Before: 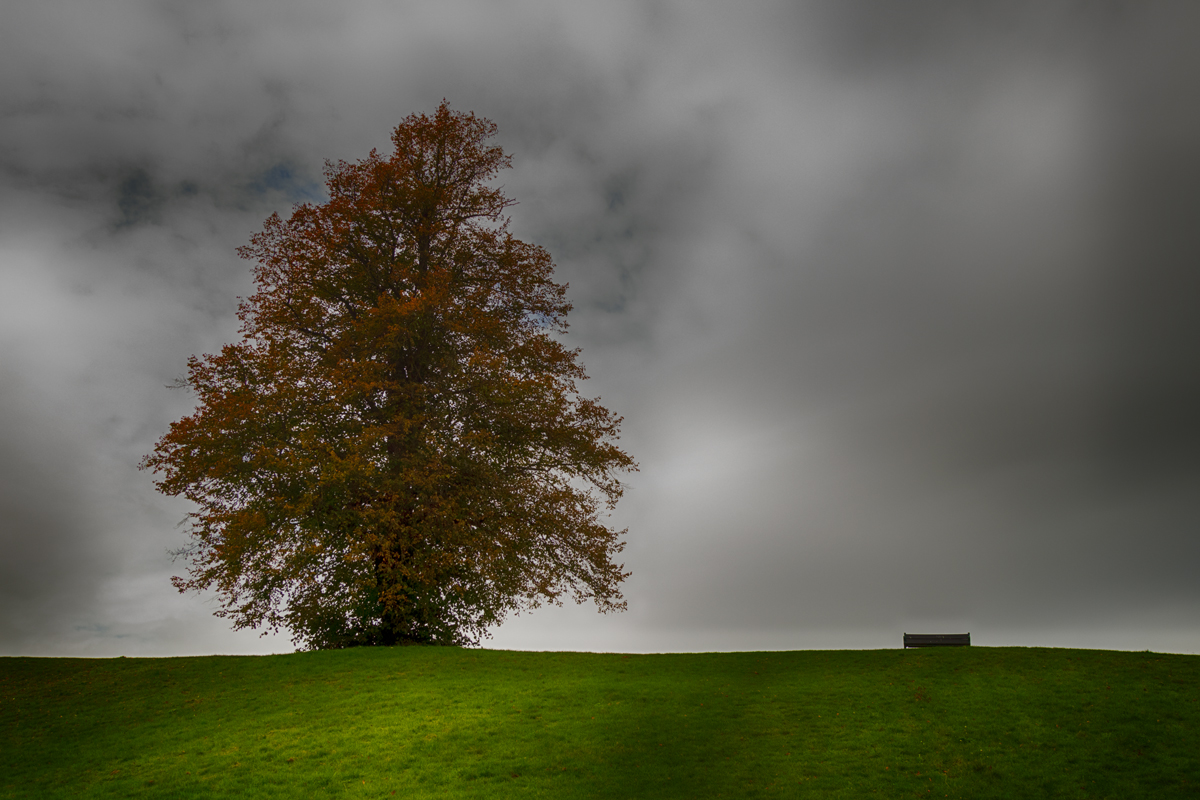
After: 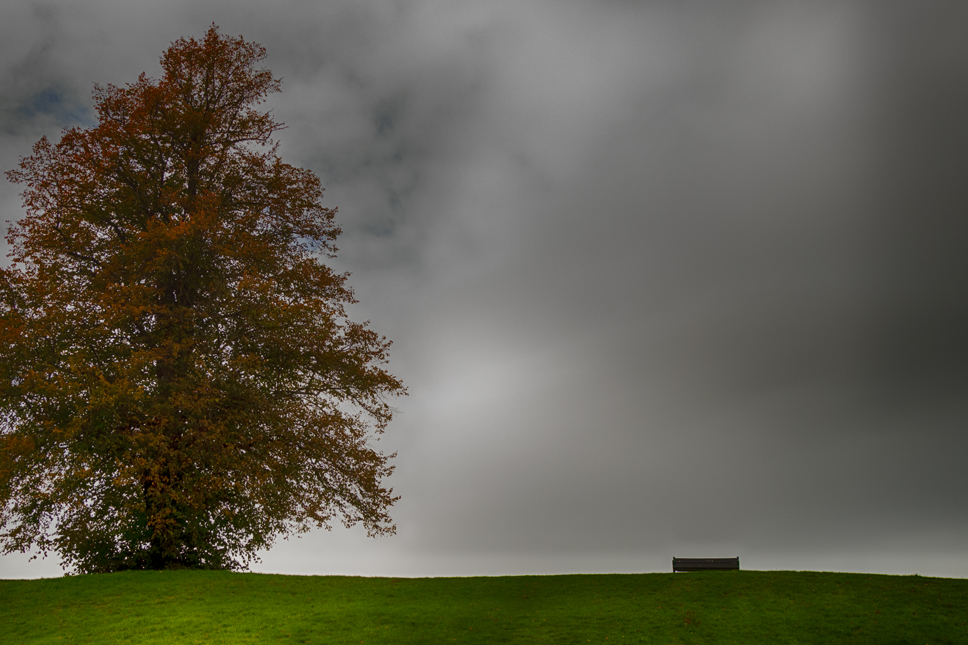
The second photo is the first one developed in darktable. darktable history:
crop: left 19.268%, top 9.552%, bottom 9.699%
